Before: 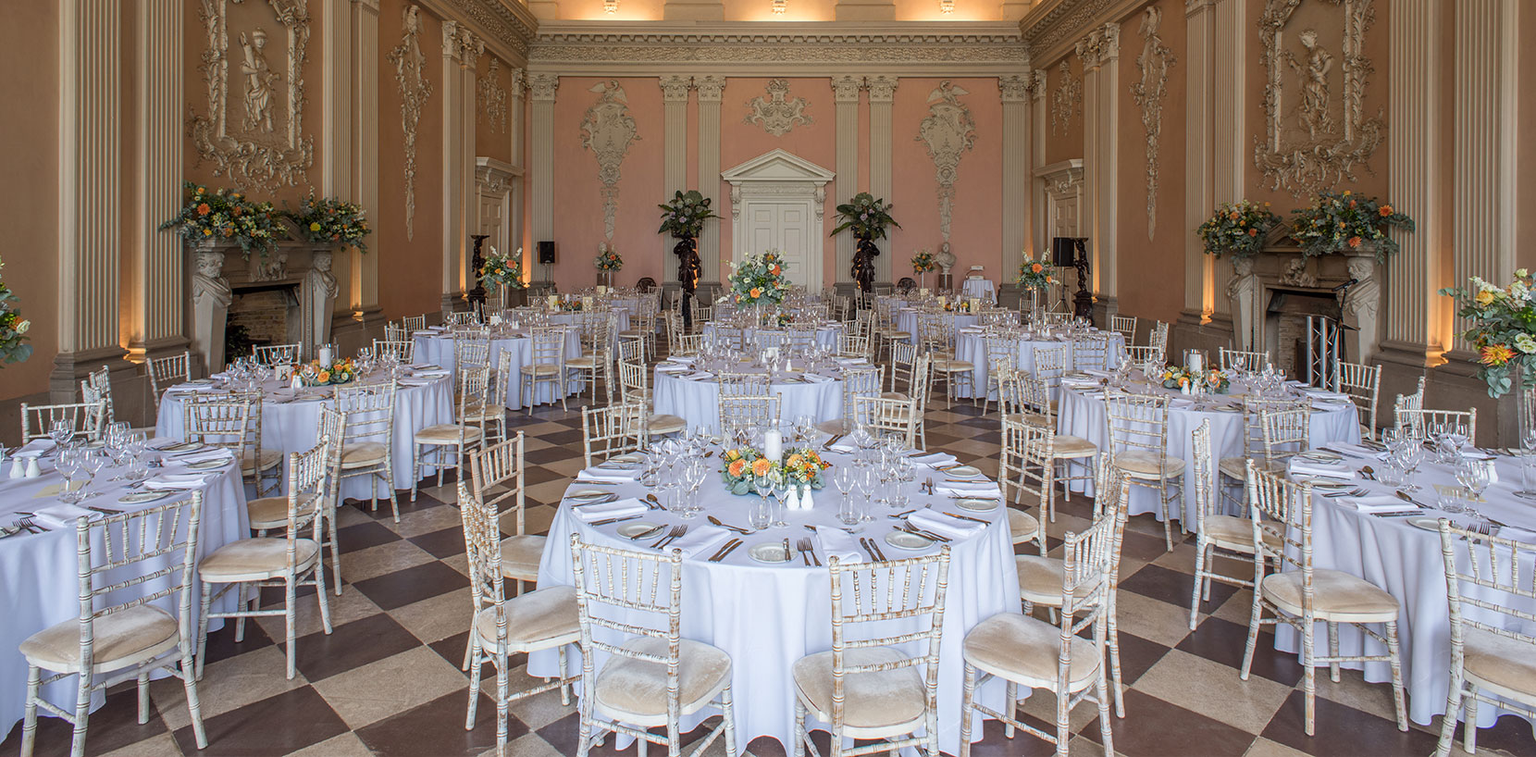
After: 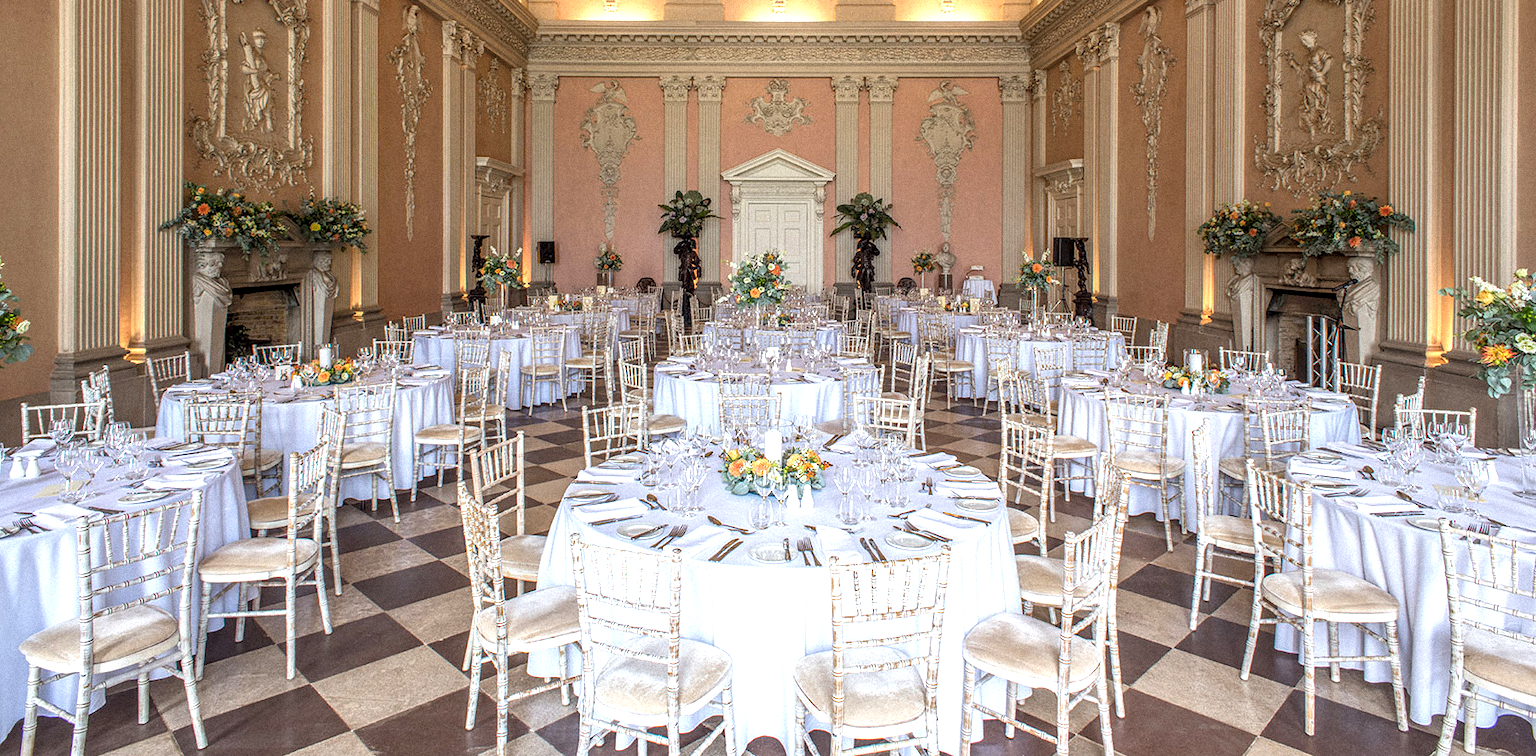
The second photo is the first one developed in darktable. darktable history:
local contrast: detail 130%
grain: mid-tones bias 0%
exposure: exposure 0.74 EV, compensate highlight preservation false
